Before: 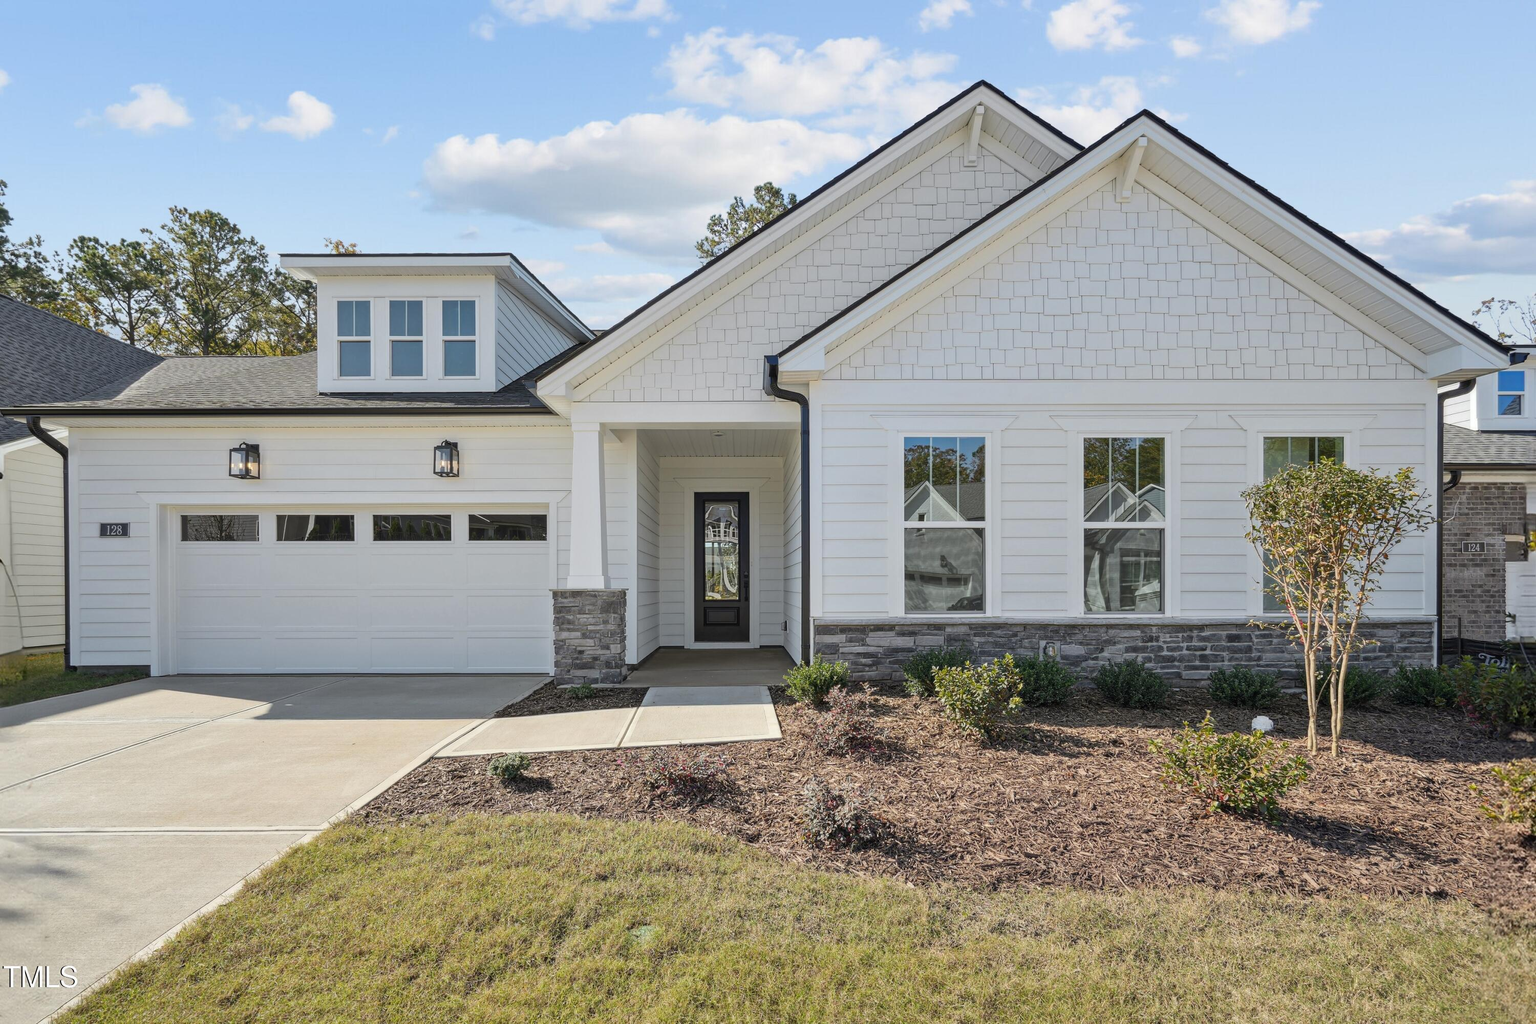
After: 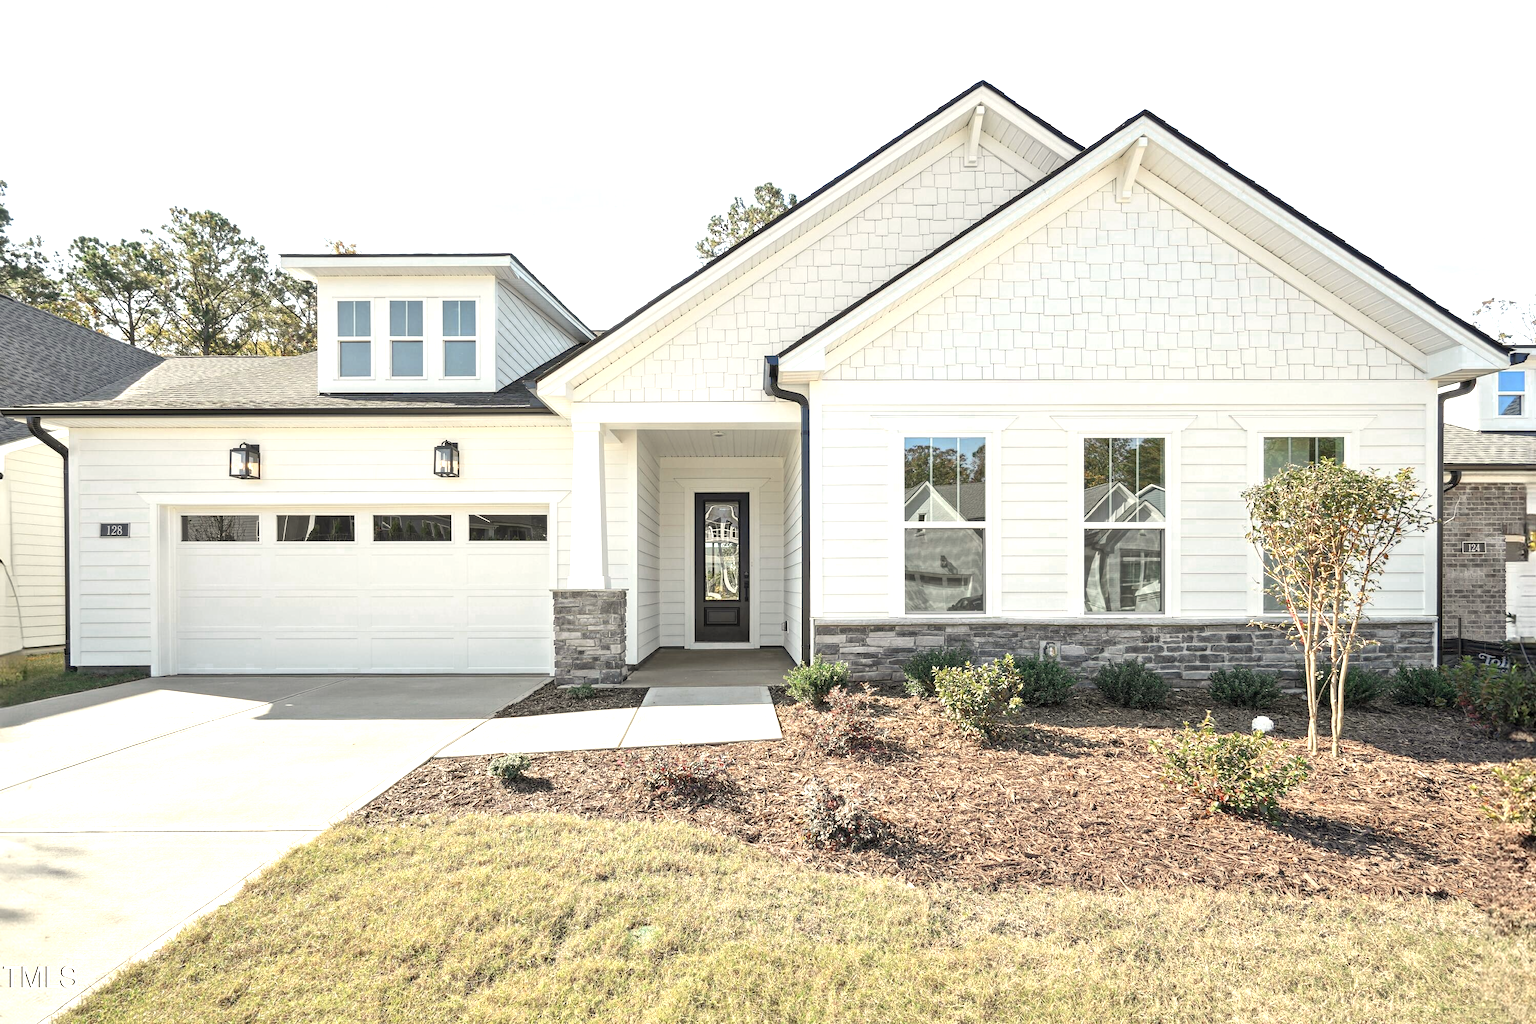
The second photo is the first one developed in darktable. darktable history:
tone equalizer: on, module defaults
exposure: black level correction 0.001, exposure 1.116 EV, compensate highlight preservation false
color zones: curves: ch0 [(0, 0.5) (0.125, 0.4) (0.25, 0.5) (0.375, 0.4) (0.5, 0.4) (0.625, 0.6) (0.75, 0.6) (0.875, 0.5)]; ch1 [(0, 0.35) (0.125, 0.45) (0.25, 0.35) (0.375, 0.35) (0.5, 0.35) (0.625, 0.35) (0.75, 0.45) (0.875, 0.35)]; ch2 [(0, 0.6) (0.125, 0.5) (0.25, 0.5) (0.375, 0.6) (0.5, 0.6) (0.625, 0.5) (0.75, 0.5) (0.875, 0.5)]
white balance: red 1.029, blue 0.92
